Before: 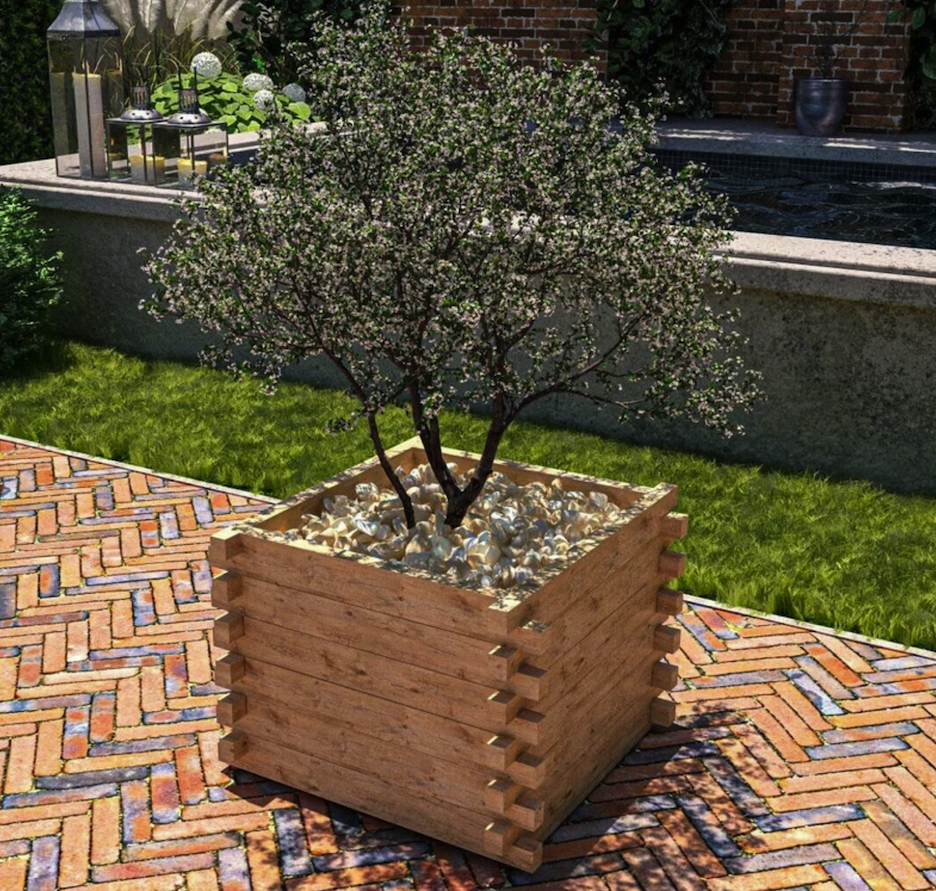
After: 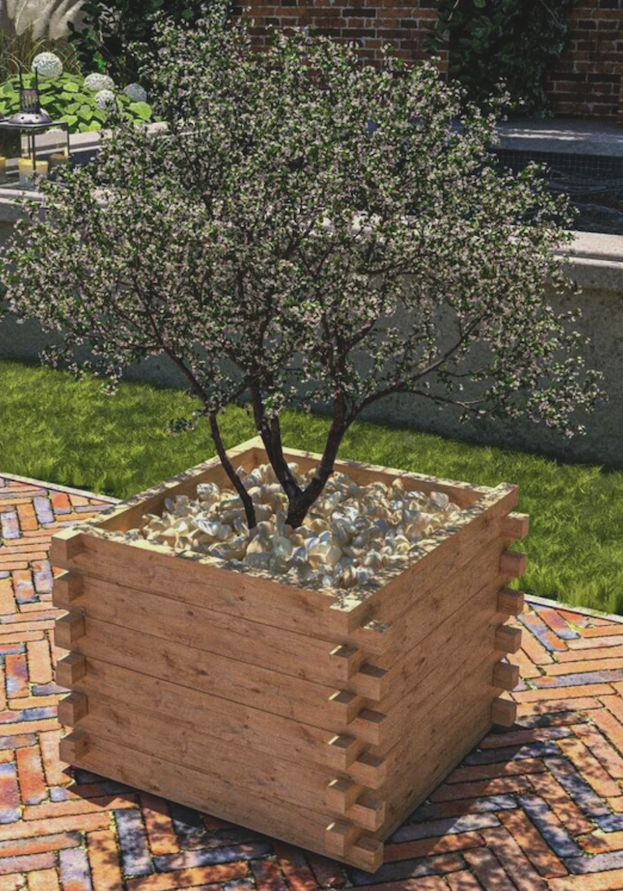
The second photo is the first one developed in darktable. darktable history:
contrast brightness saturation: contrast -0.136, brightness 0.045, saturation -0.118
crop: left 17.04%, right 16.367%
